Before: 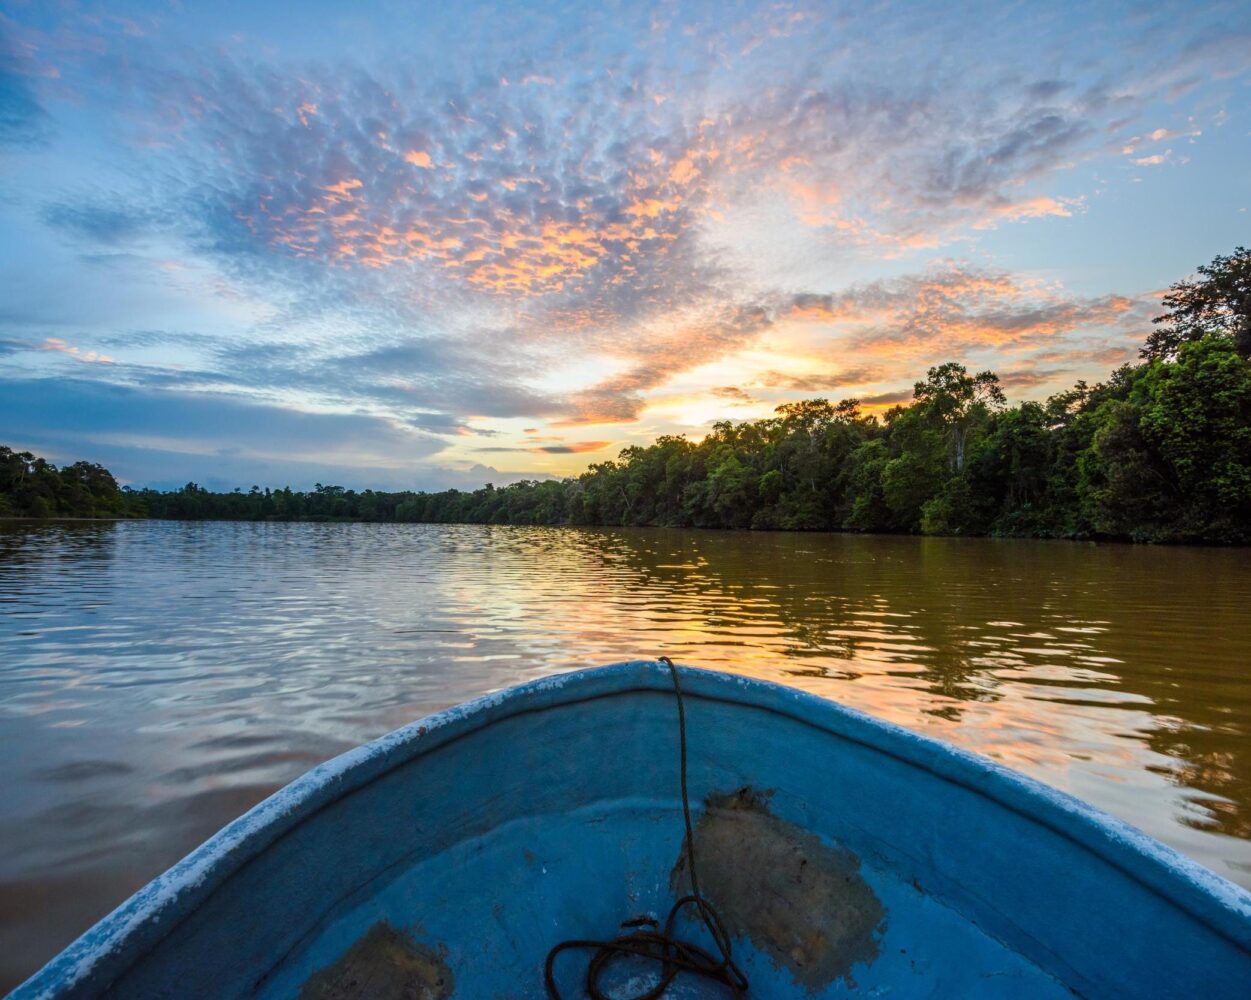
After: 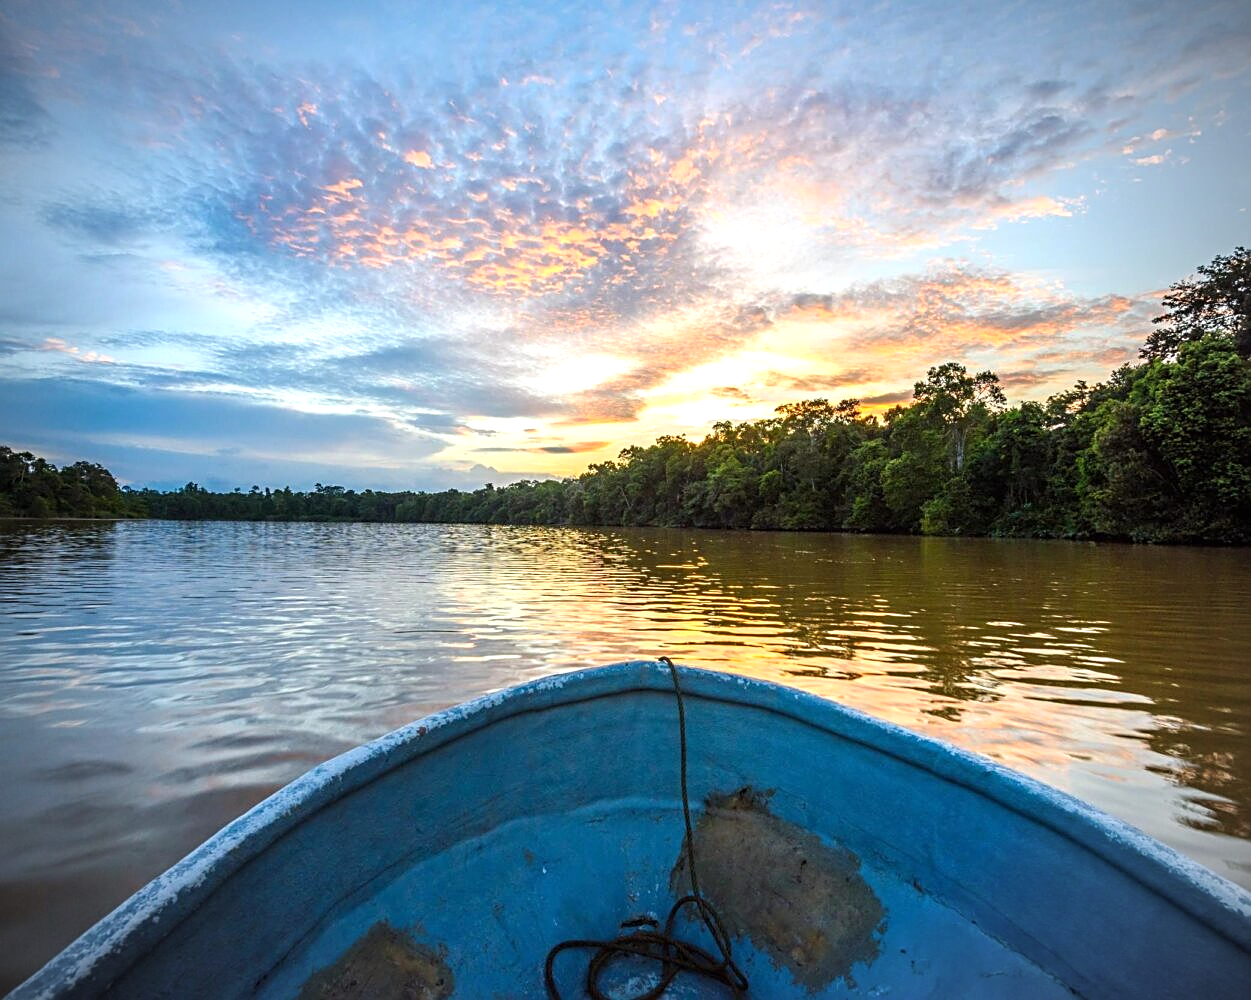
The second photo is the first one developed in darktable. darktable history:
exposure: exposure 0.513 EV, compensate highlight preservation false
vignetting: on, module defaults
sharpen: on, module defaults
